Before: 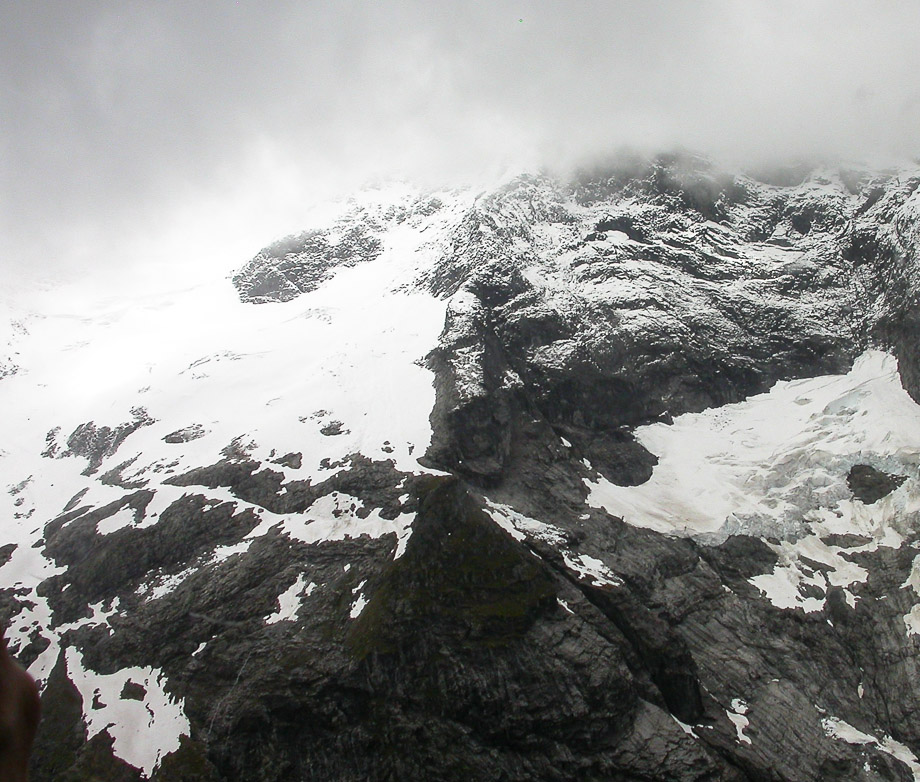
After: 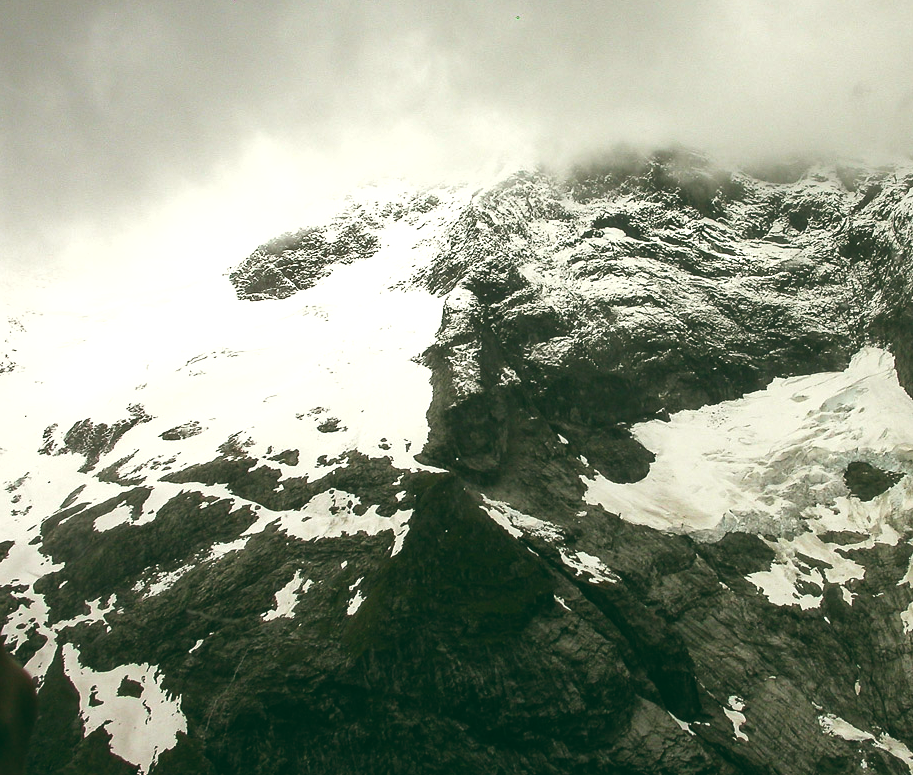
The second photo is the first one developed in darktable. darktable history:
color balance rgb: perceptual saturation grading › global saturation -3%
crop: left 0.434%, top 0.485%, right 0.244%, bottom 0.386%
color correction: highlights a* -1.43, highlights b* 10.12, shadows a* 0.395, shadows b* 19.35
shadows and highlights: shadows 20.91, highlights -35.45, soften with gaussian
color balance: lift [1.016, 0.983, 1, 1.017], gamma [0.958, 1, 1, 1], gain [0.981, 1.007, 0.993, 1.002], input saturation 118.26%, contrast 13.43%, contrast fulcrum 21.62%, output saturation 82.76%
